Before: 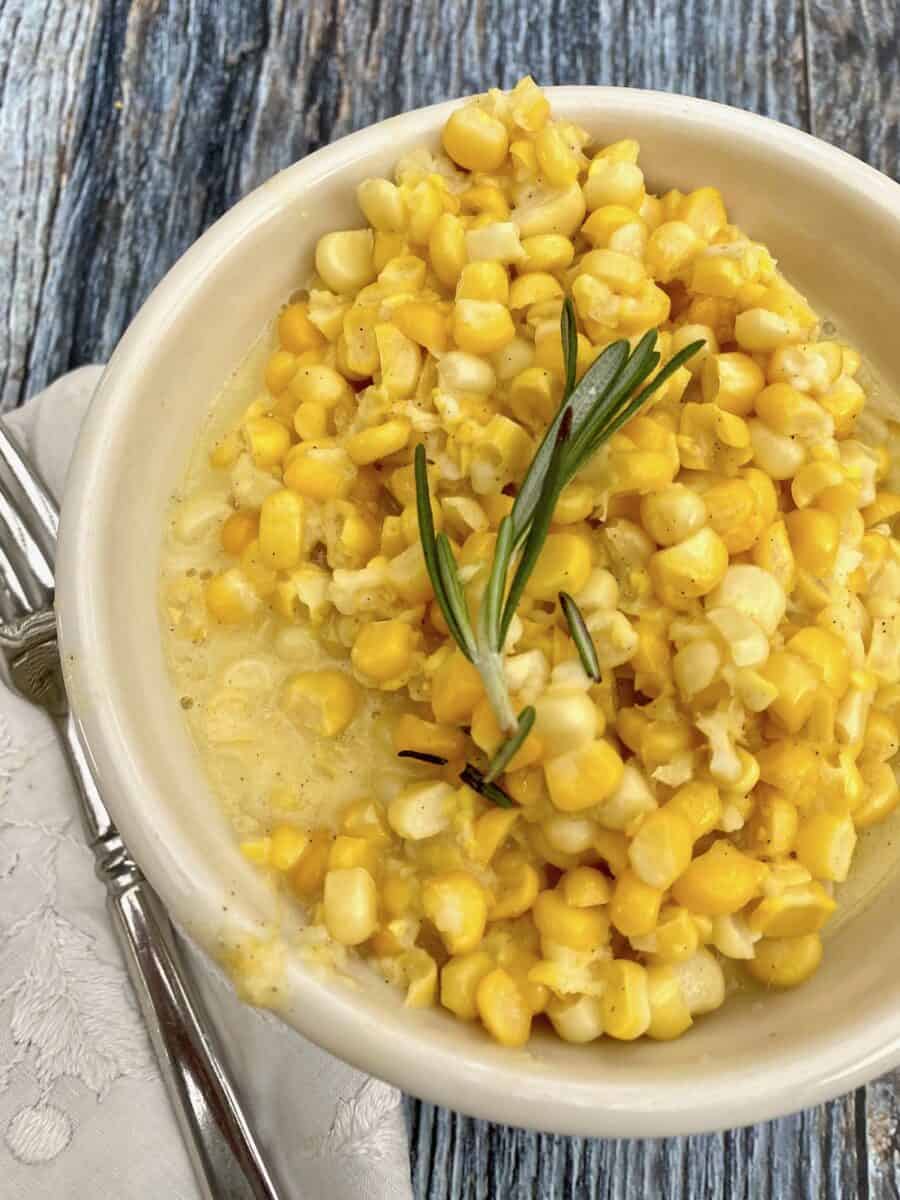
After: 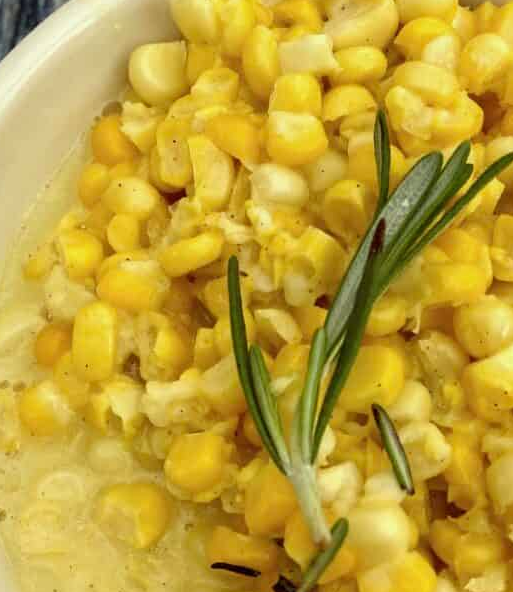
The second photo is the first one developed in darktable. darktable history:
crop: left 20.845%, top 15.71%, right 21.769%, bottom 33.724%
color correction: highlights a* -4.33, highlights b* 6.56
